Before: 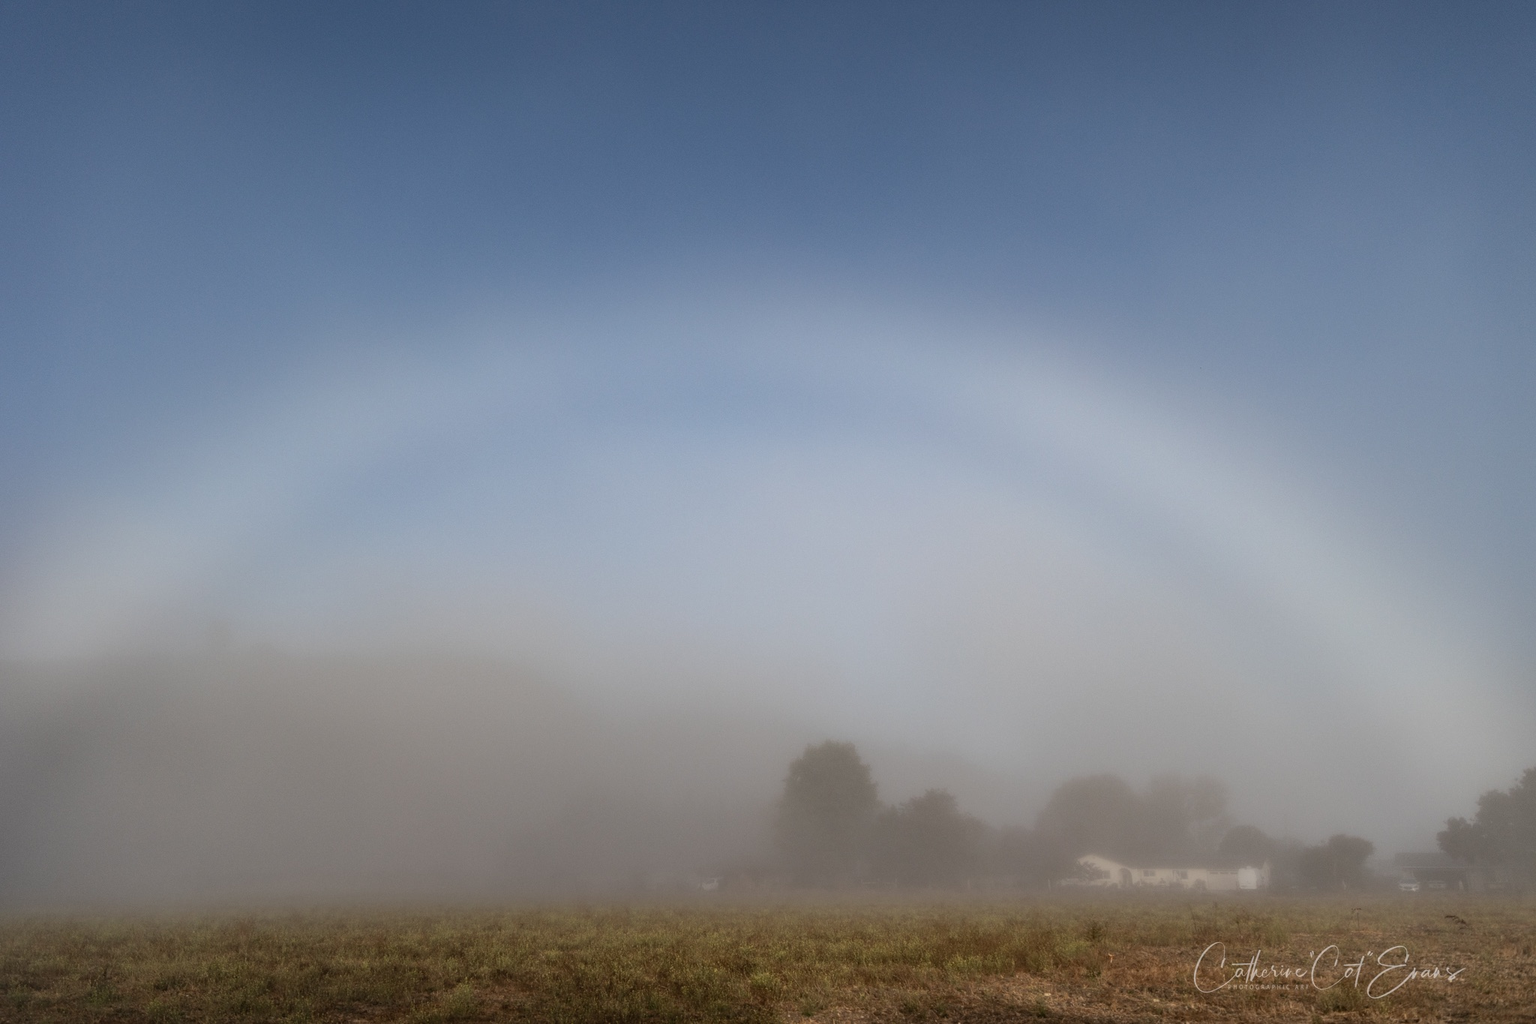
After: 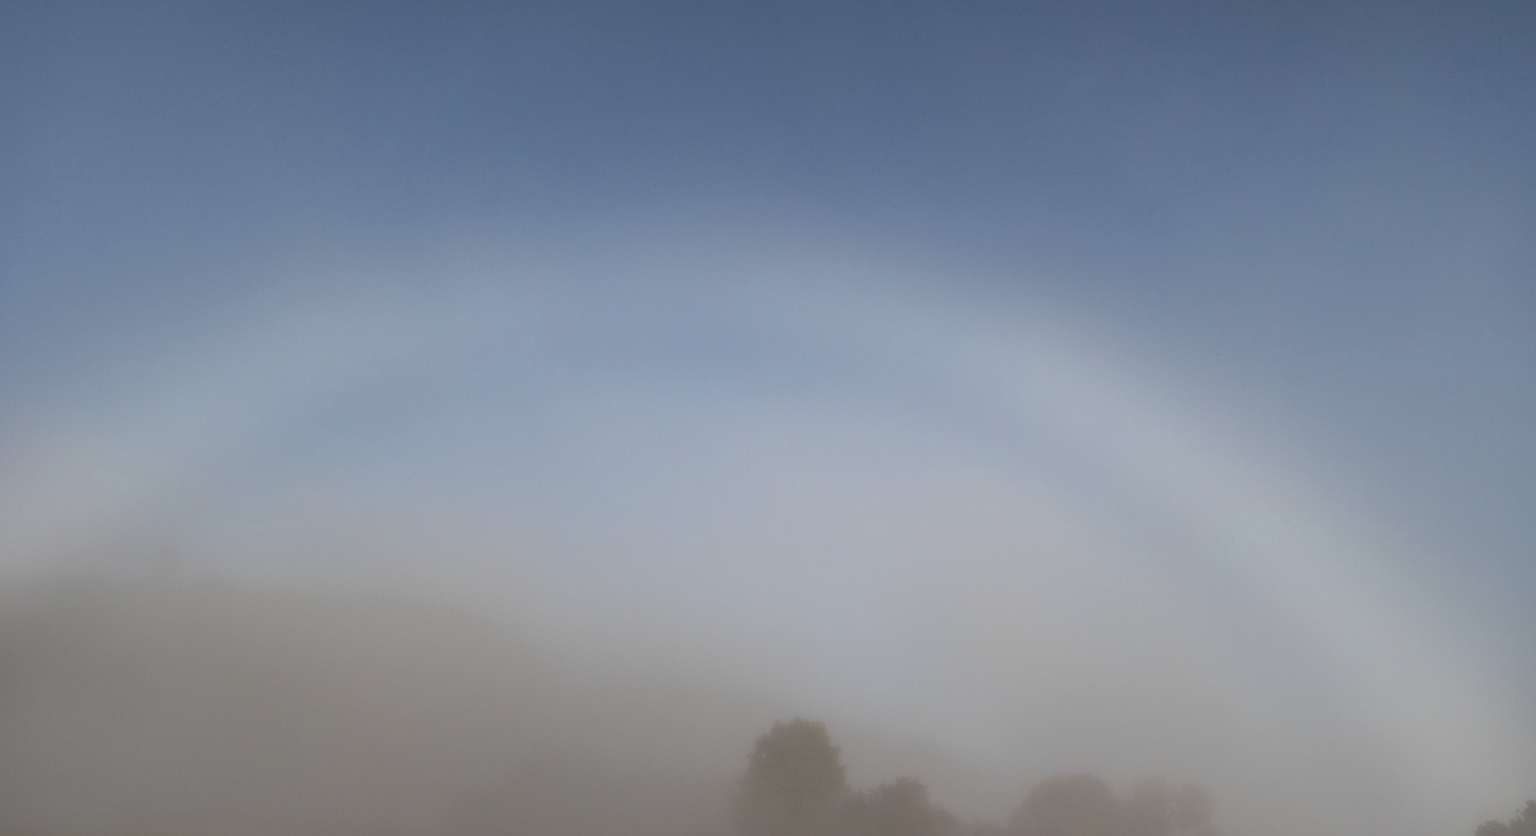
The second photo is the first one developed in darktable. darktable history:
crop: left 5.596%, top 10.314%, right 3.534%, bottom 19.395%
rotate and perspective: rotation 4.1°, automatic cropping off
contrast brightness saturation: contrast -0.1, saturation -0.1
